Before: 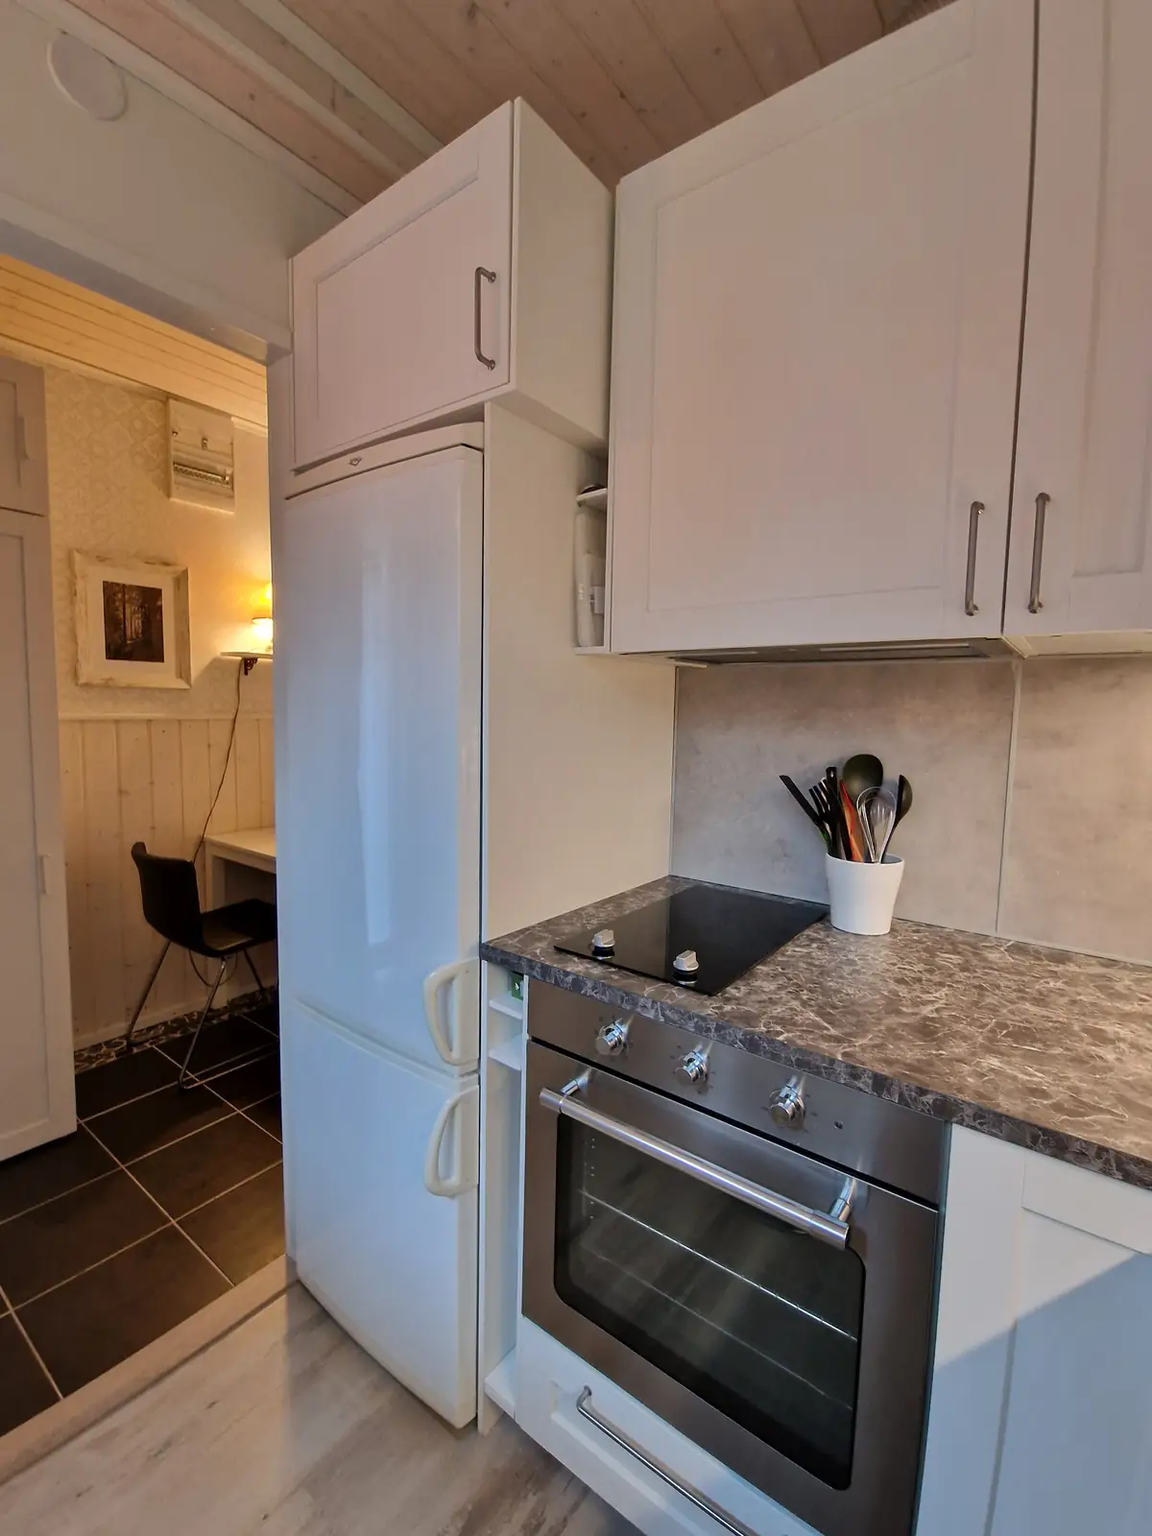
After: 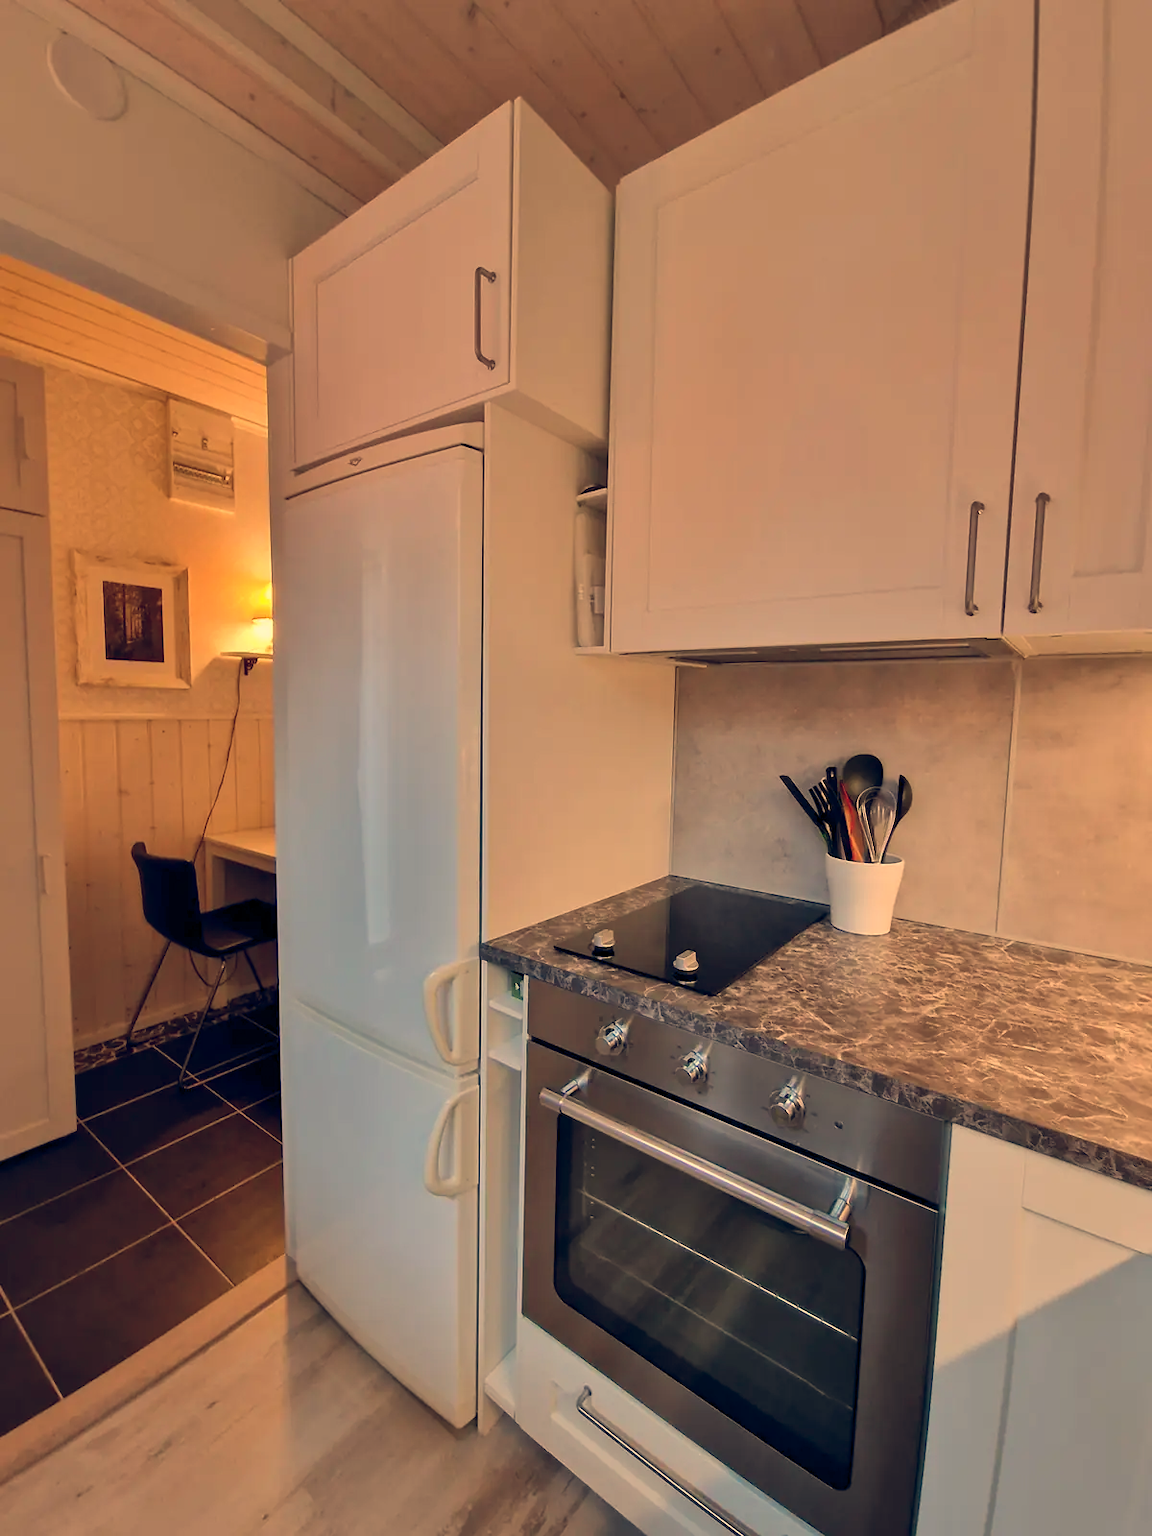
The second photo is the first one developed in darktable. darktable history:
white balance: red 1.138, green 0.996, blue 0.812
color balance rgb: shadows lift › hue 87.51°, highlights gain › chroma 3.21%, highlights gain › hue 55.1°, global offset › chroma 0.15%, global offset › hue 253.66°, linear chroma grading › global chroma 0.5%
